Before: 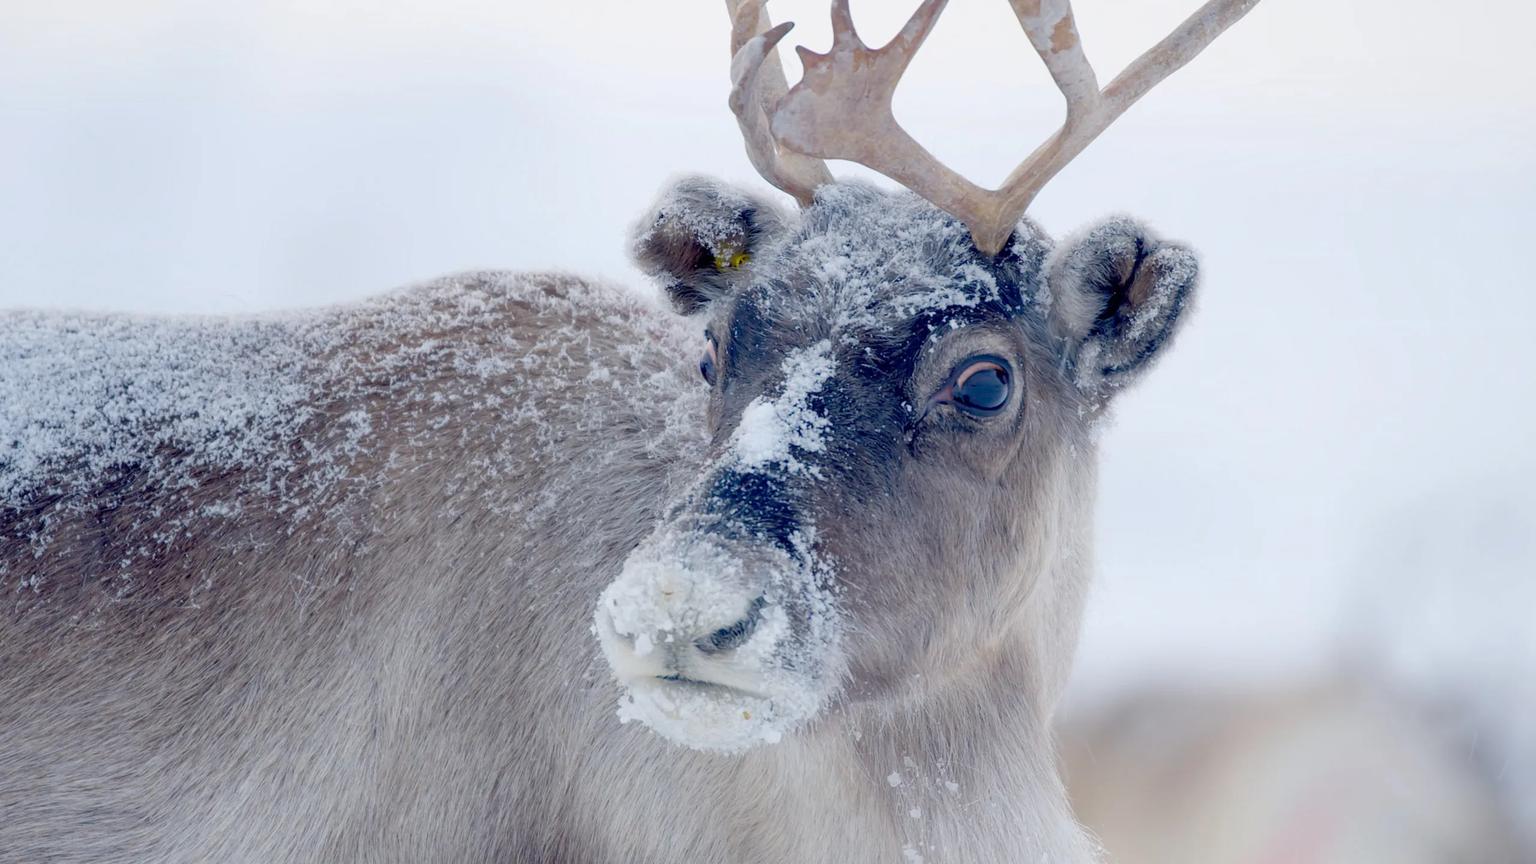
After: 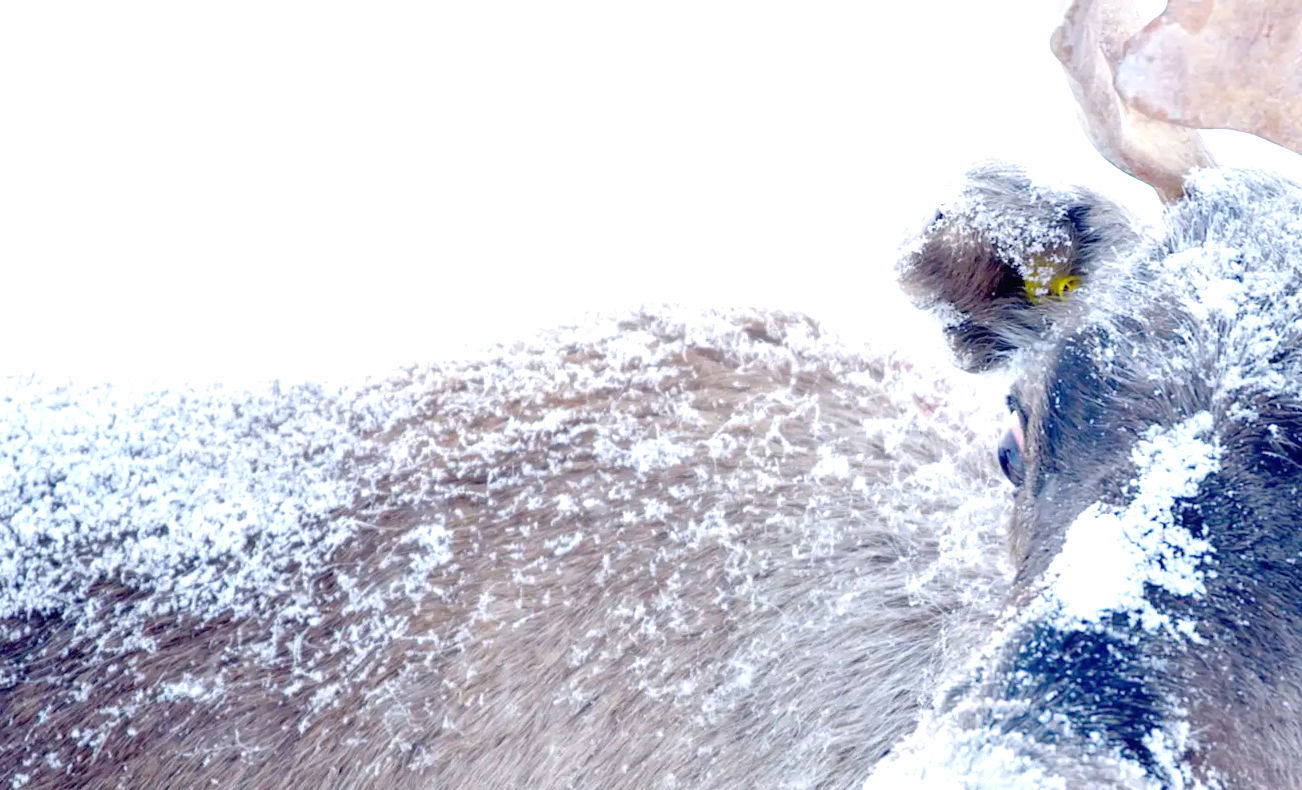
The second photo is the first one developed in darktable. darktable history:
crop and rotate: left 3.047%, top 7.509%, right 42.236%, bottom 37.598%
rotate and perspective: rotation 0.215°, lens shift (vertical) -0.139, crop left 0.069, crop right 0.939, crop top 0.002, crop bottom 0.996
exposure: black level correction 0, exposure 1.2 EV, compensate exposure bias true, compensate highlight preservation false
